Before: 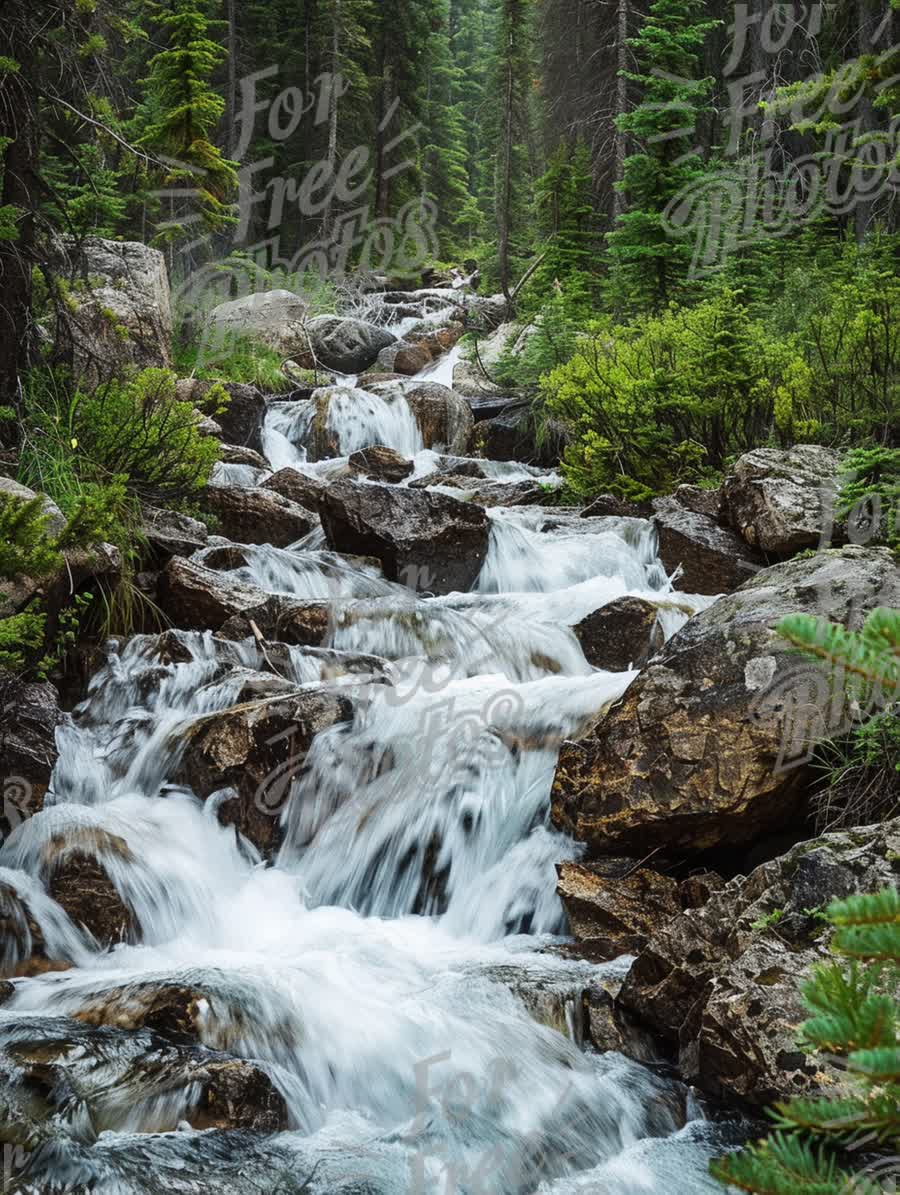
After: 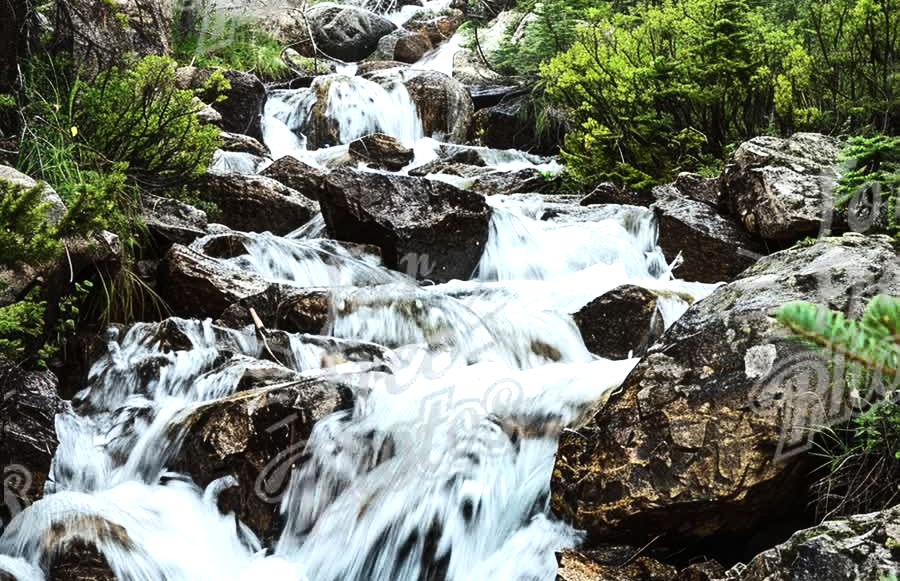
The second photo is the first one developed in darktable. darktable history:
shadows and highlights: shadows 32.34, highlights -31.72, soften with gaussian
crop and rotate: top 26.128%, bottom 25.209%
contrast brightness saturation: contrast 0.146, brightness 0.053
base curve: preserve colors none
tone equalizer: -8 EV -0.785 EV, -7 EV -0.733 EV, -6 EV -0.636 EV, -5 EV -0.369 EV, -3 EV 0.404 EV, -2 EV 0.6 EV, -1 EV 0.687 EV, +0 EV 0.76 EV, edges refinement/feathering 500, mask exposure compensation -1.57 EV, preserve details no
